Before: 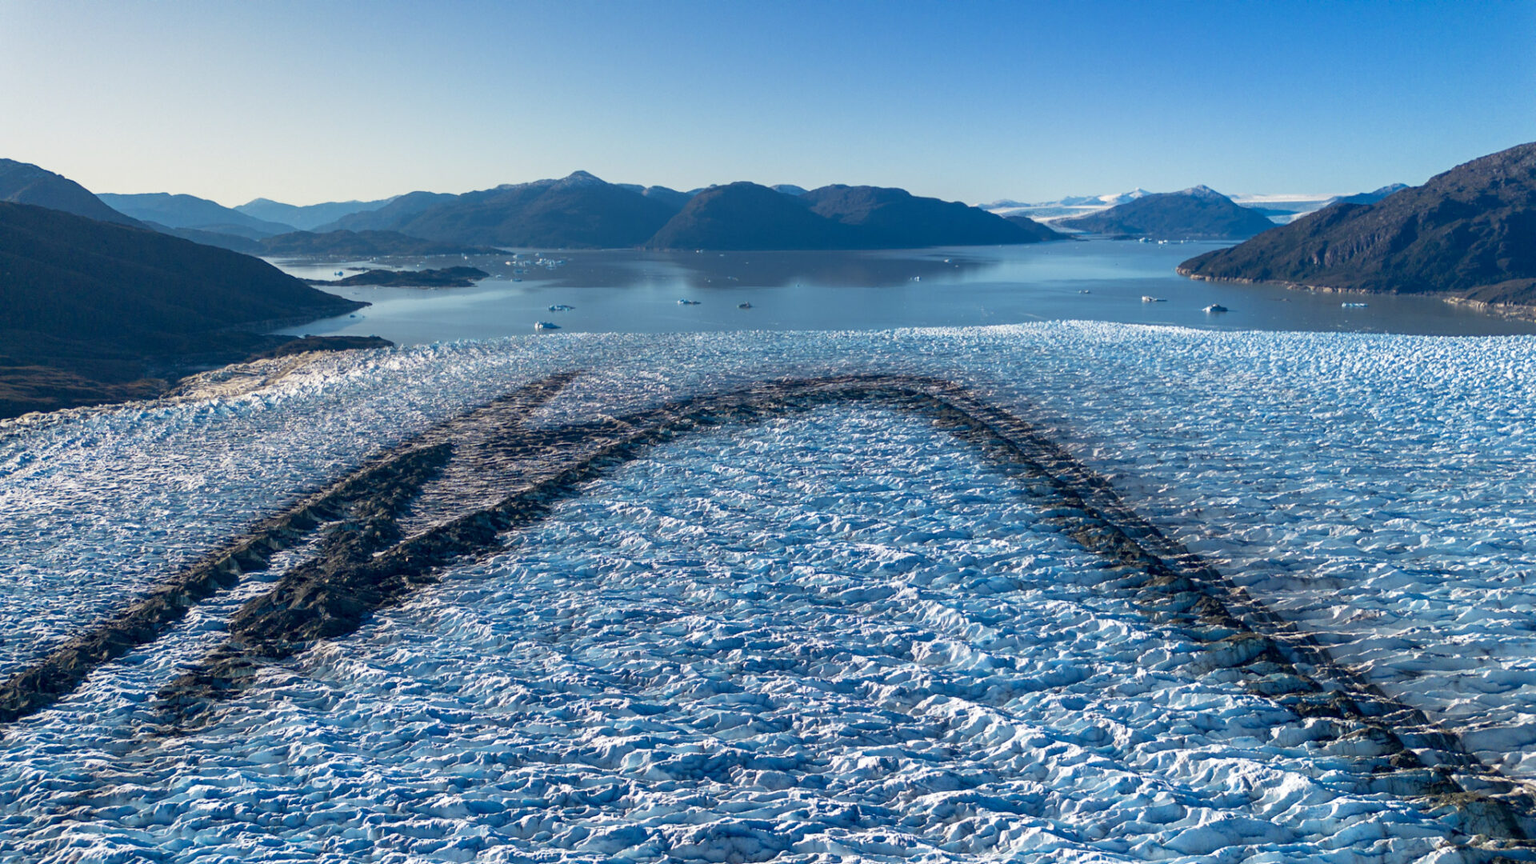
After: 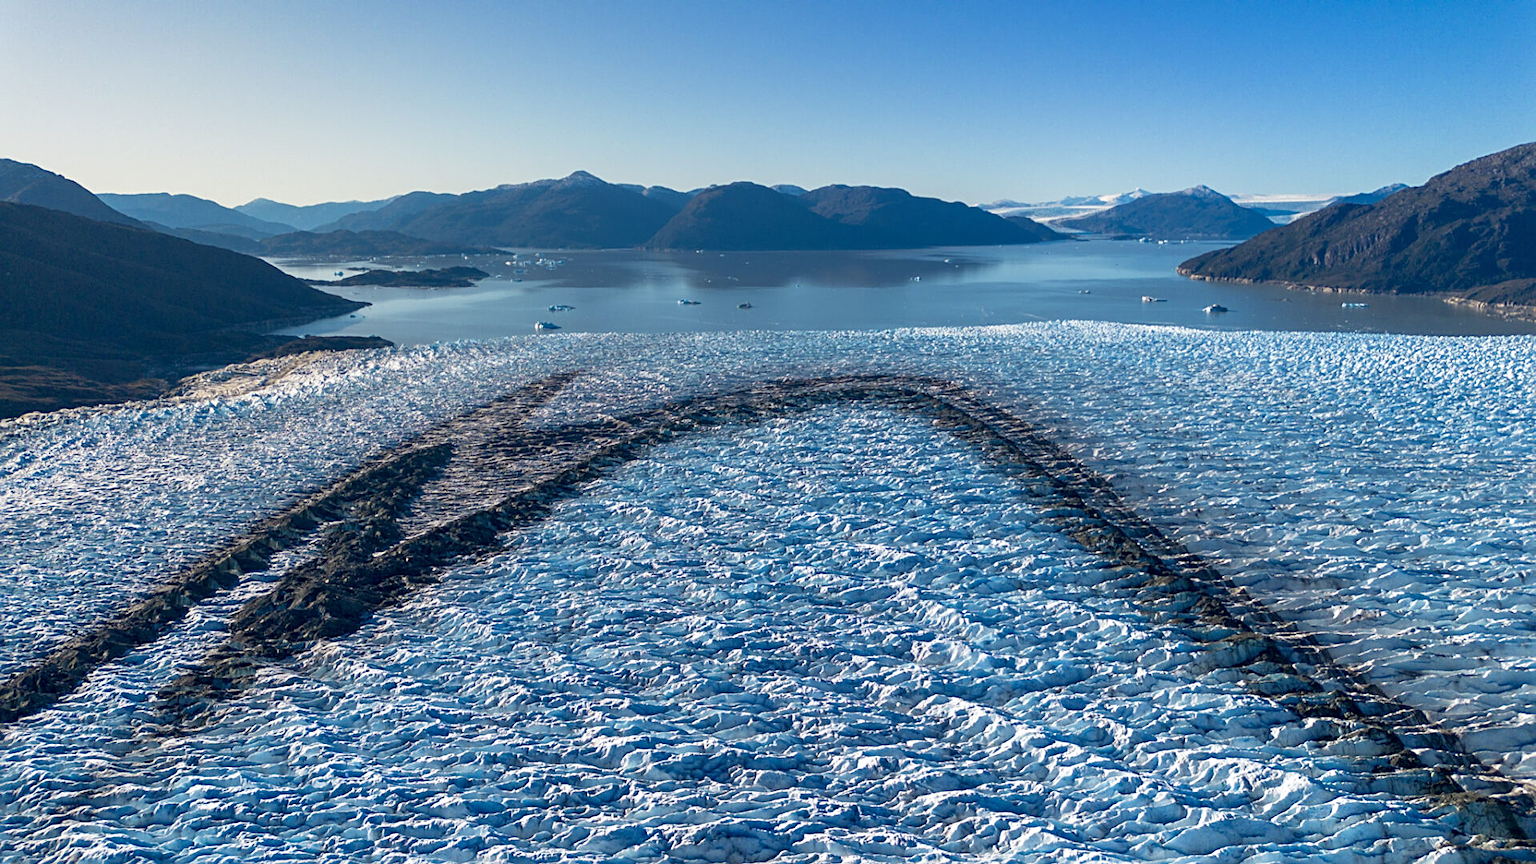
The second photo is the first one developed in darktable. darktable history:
sharpen: radius 2.188, amount 0.377, threshold 0.24
